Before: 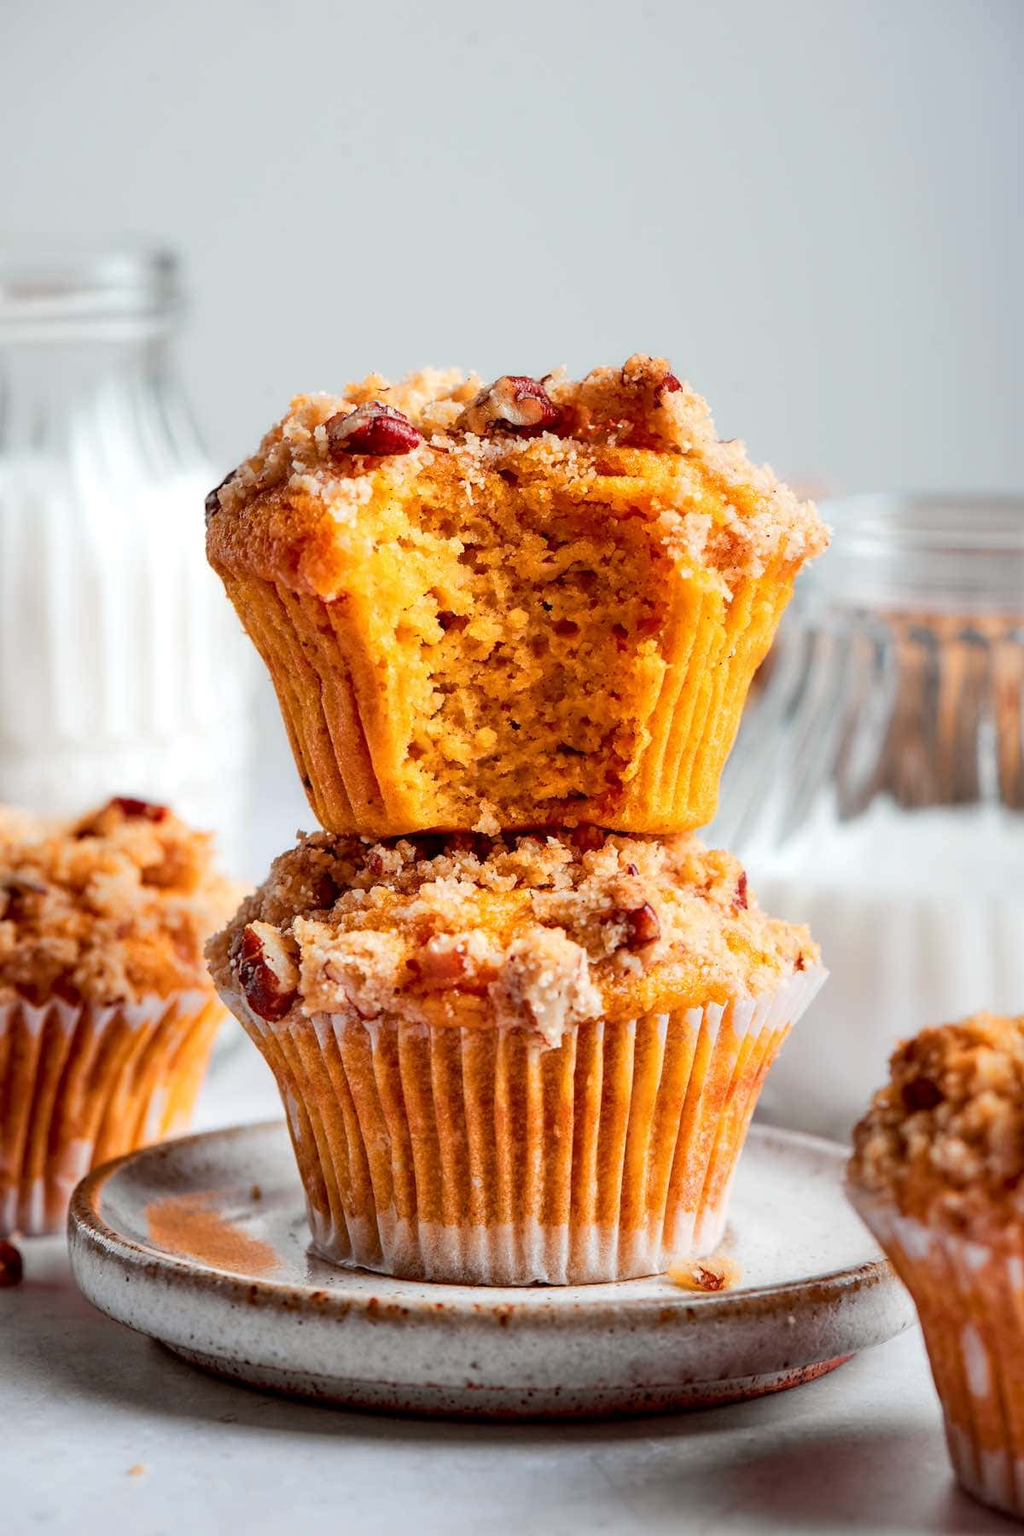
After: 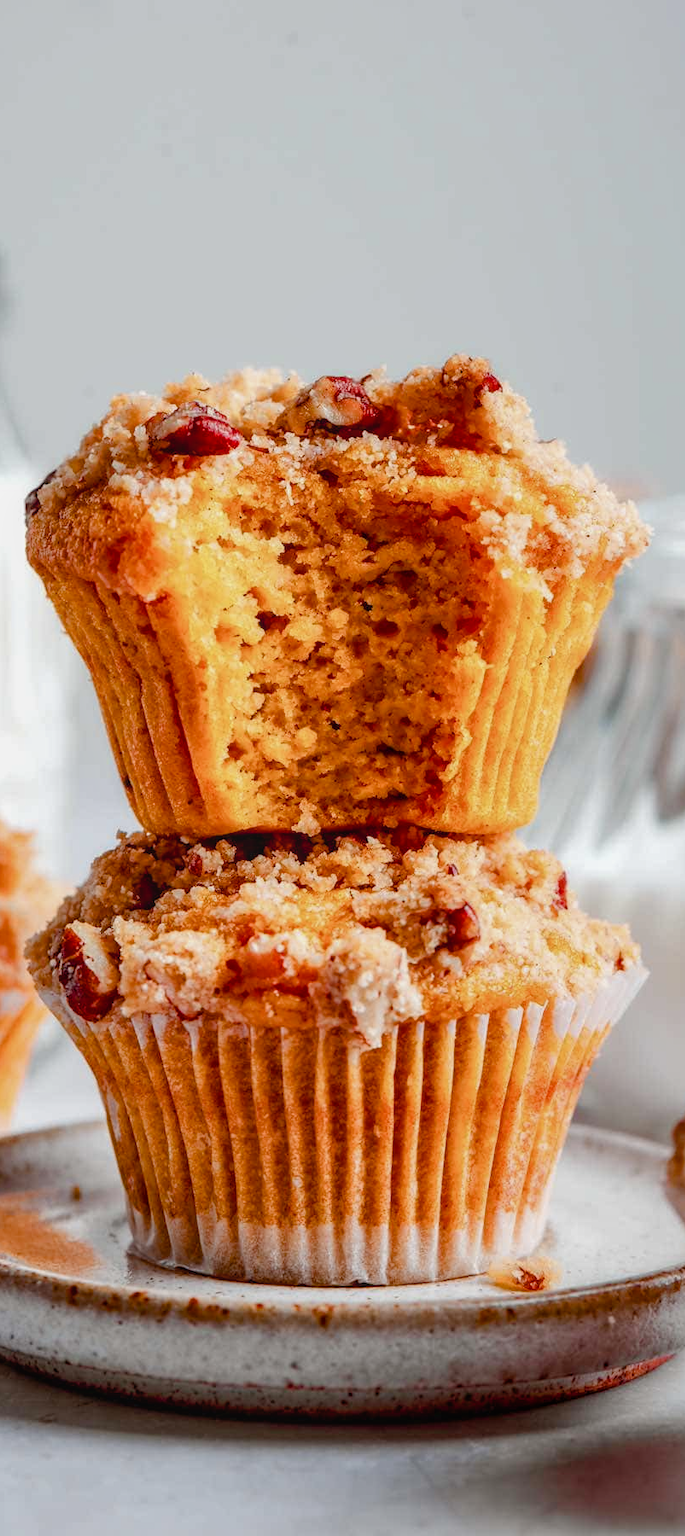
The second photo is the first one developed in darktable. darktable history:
crop and rotate: left 17.606%, right 15.399%
color balance rgb: perceptual saturation grading › global saturation 25.913%, perceptual saturation grading › highlights -50.139%, perceptual saturation grading › shadows 31.126%
local contrast: detail 109%
shadows and highlights: shadows 24.91, white point adjustment -3.1, highlights -29.98
